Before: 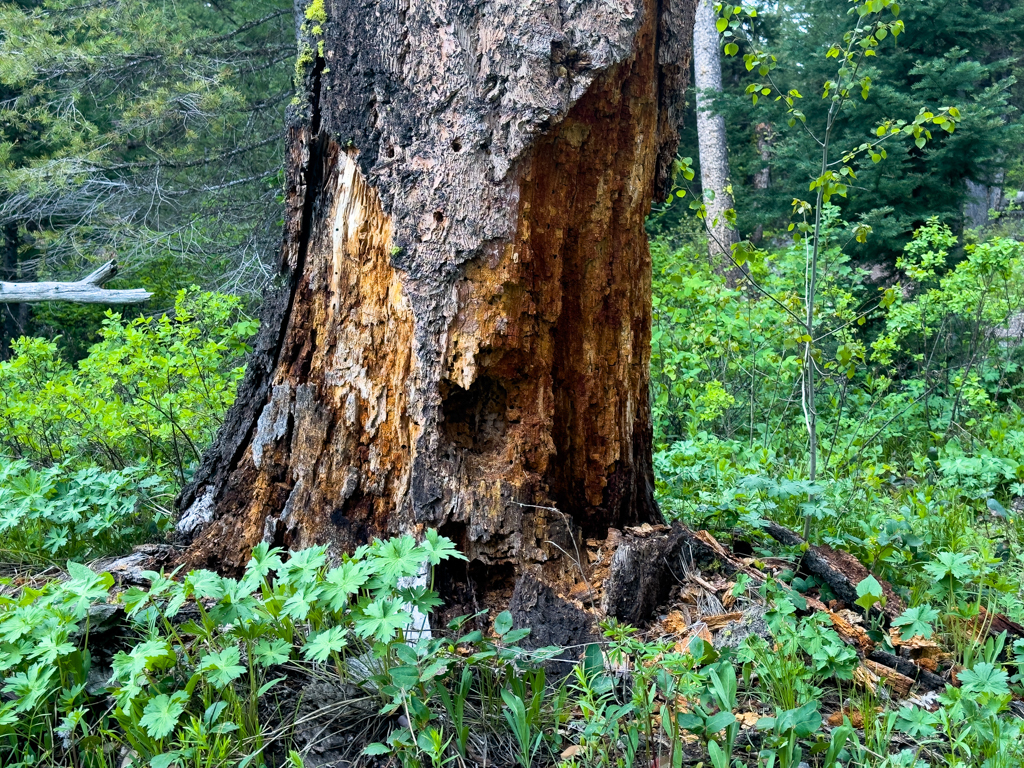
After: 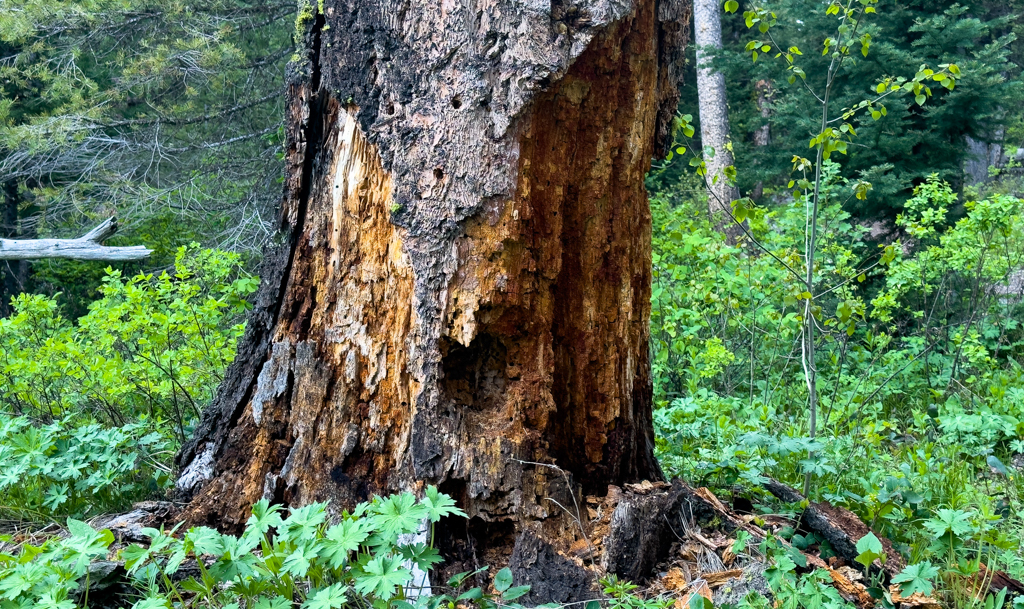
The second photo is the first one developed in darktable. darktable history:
crop and rotate: top 5.667%, bottom 14.937%
base curve: curves: ch0 [(0, 0) (0.989, 0.992)], preserve colors none
